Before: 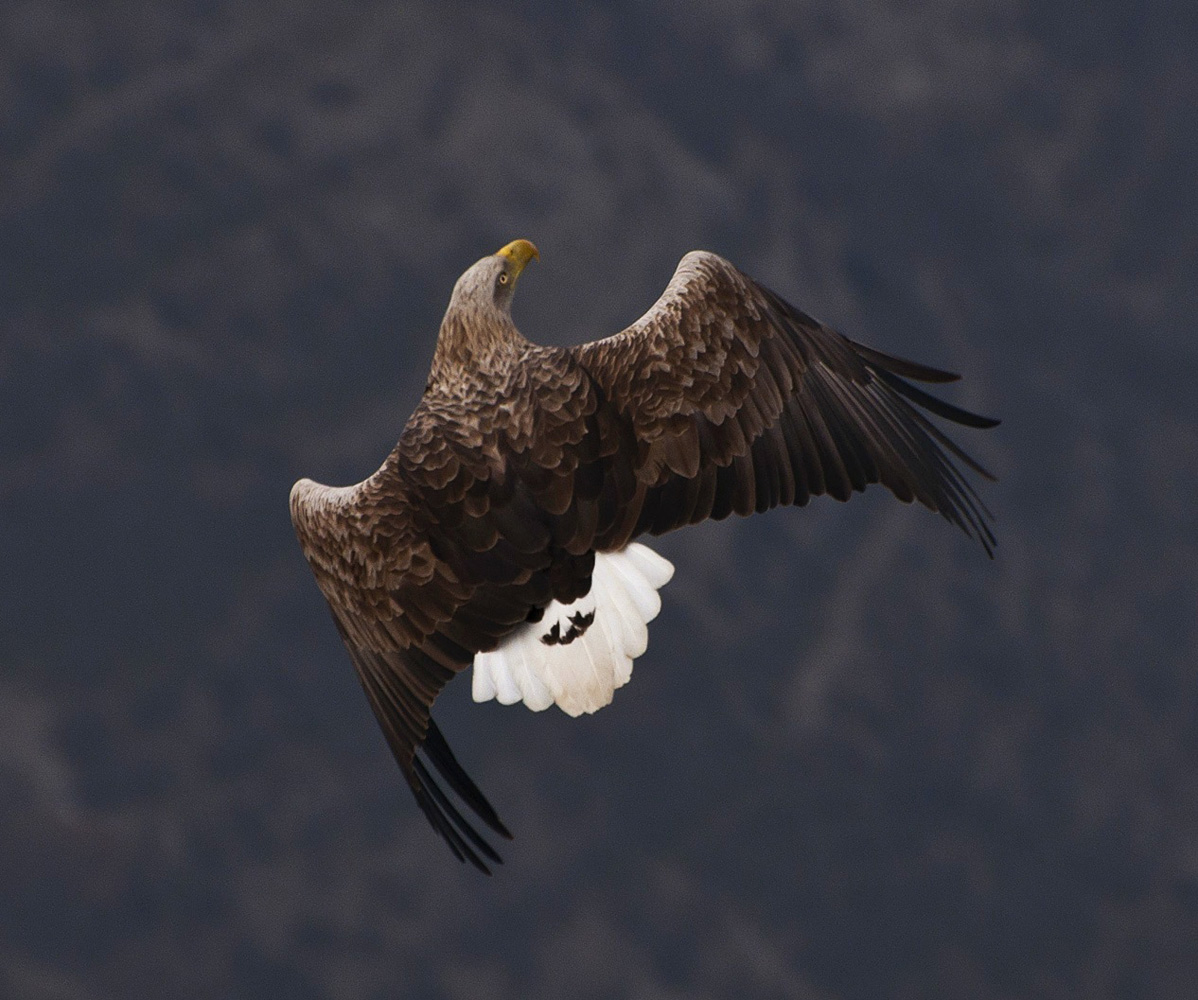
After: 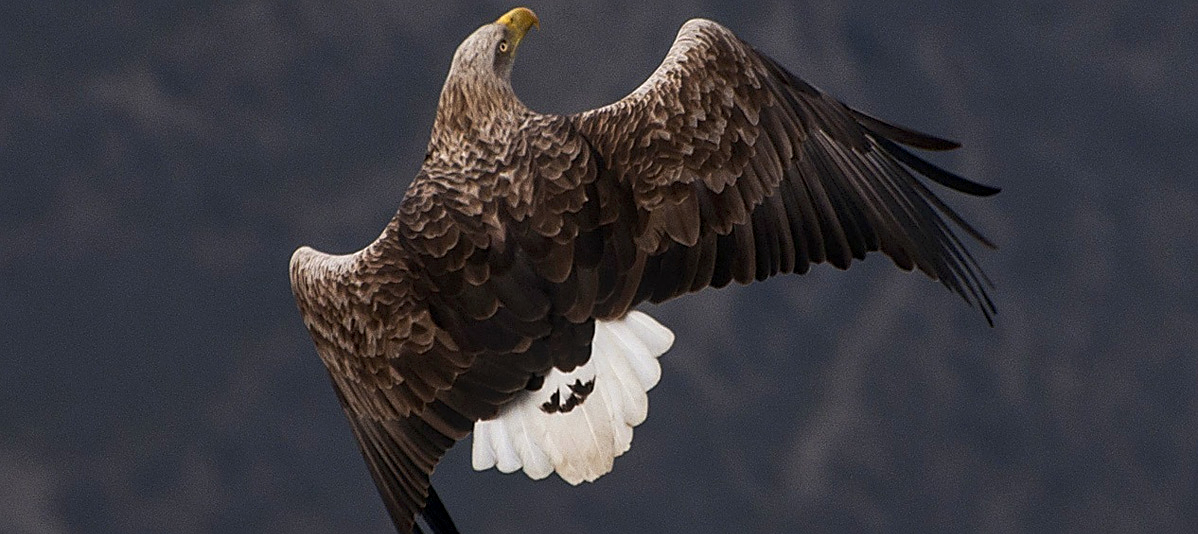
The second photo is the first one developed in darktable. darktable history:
crop and rotate: top 23.216%, bottom 23.287%
local contrast: detail 130%
sharpen: on, module defaults
